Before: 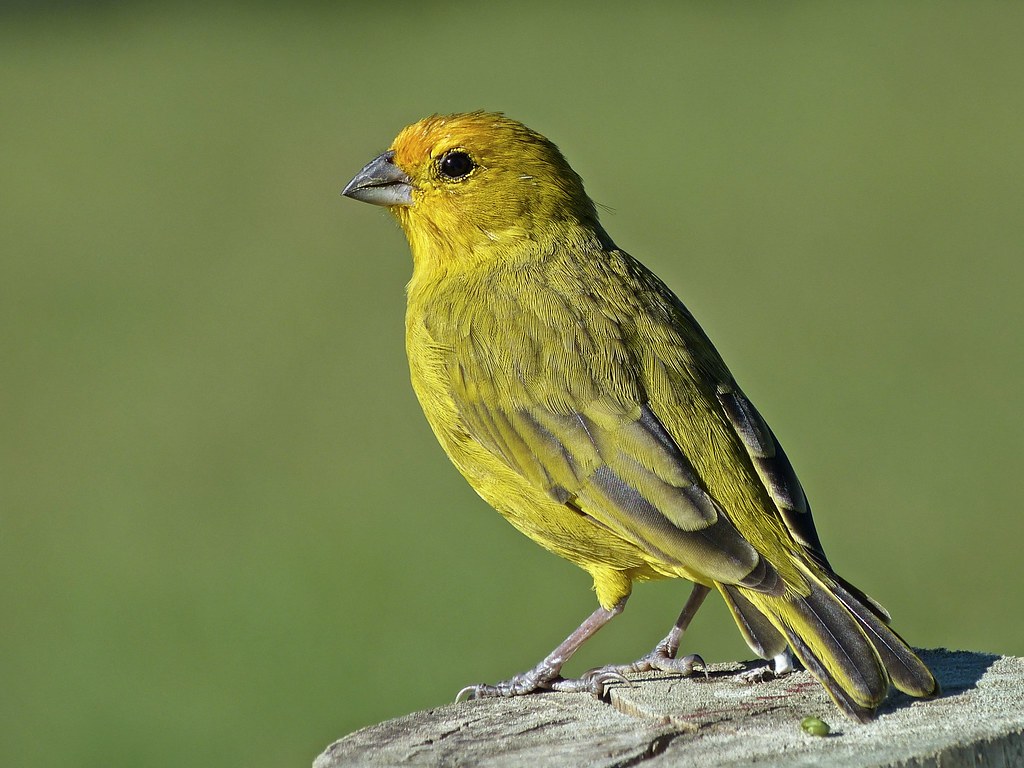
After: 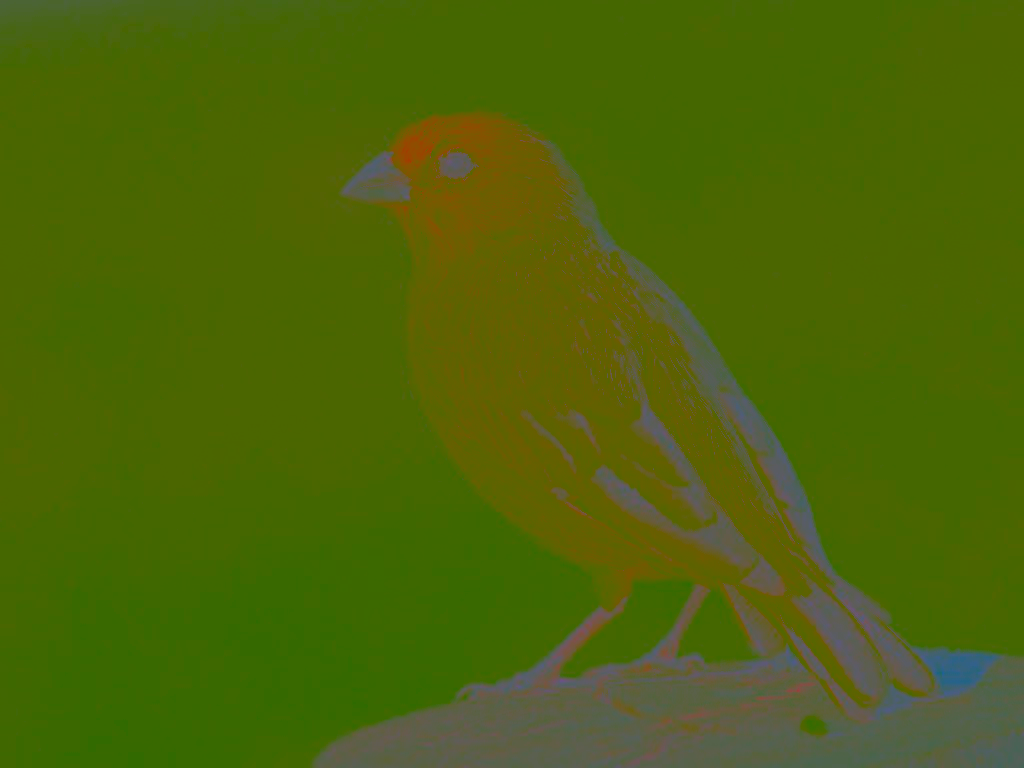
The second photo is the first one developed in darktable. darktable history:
exposure: compensate highlight preservation false
contrast brightness saturation: contrast -0.99, brightness -0.17, saturation 0.75
